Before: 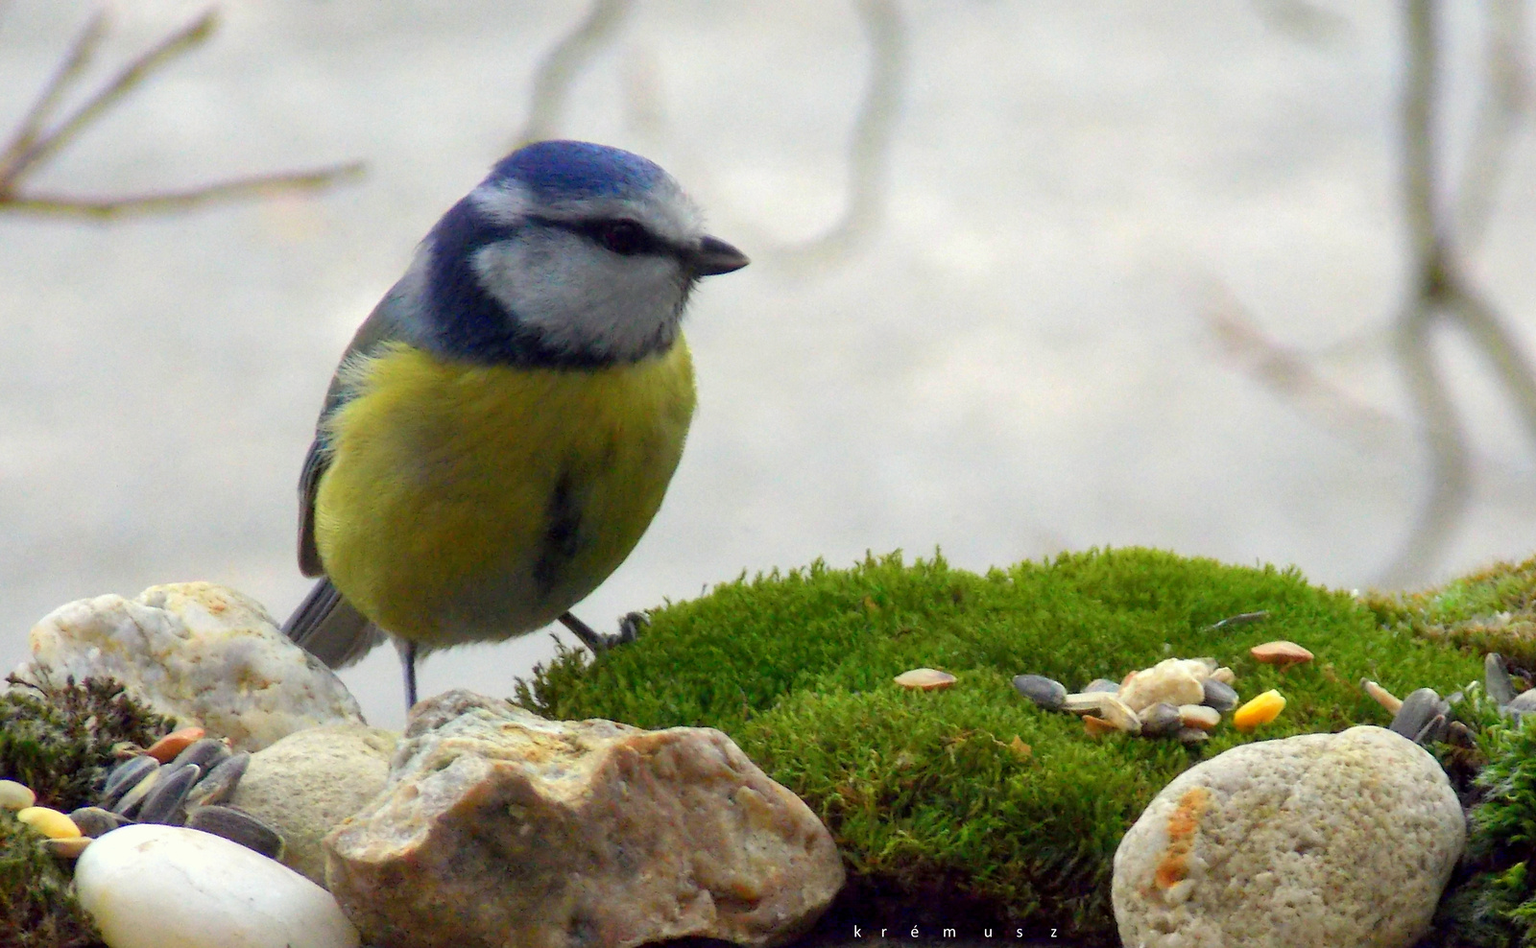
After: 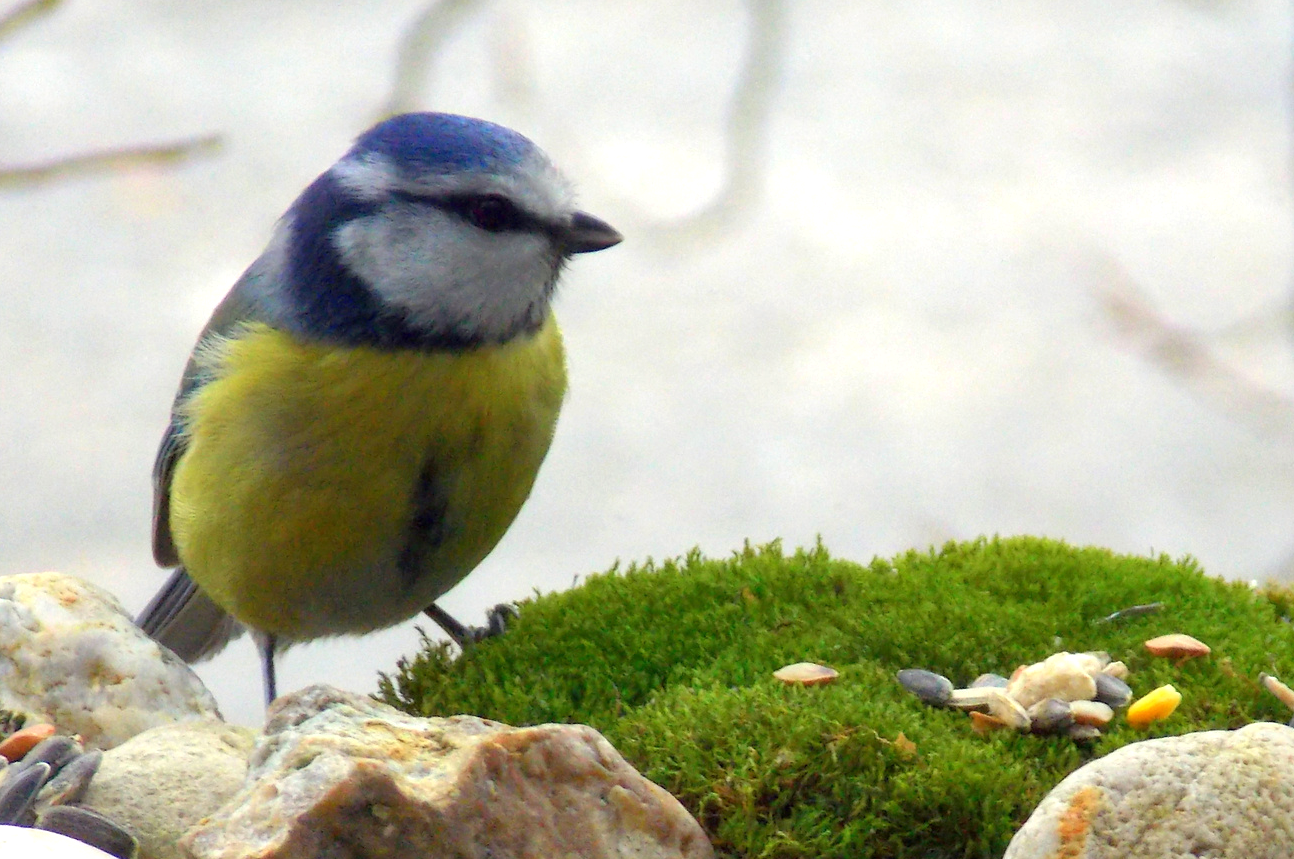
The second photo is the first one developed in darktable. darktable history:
exposure: exposure 0.29 EV, compensate highlight preservation false
crop: left 9.929%, top 3.475%, right 9.188%, bottom 9.529%
